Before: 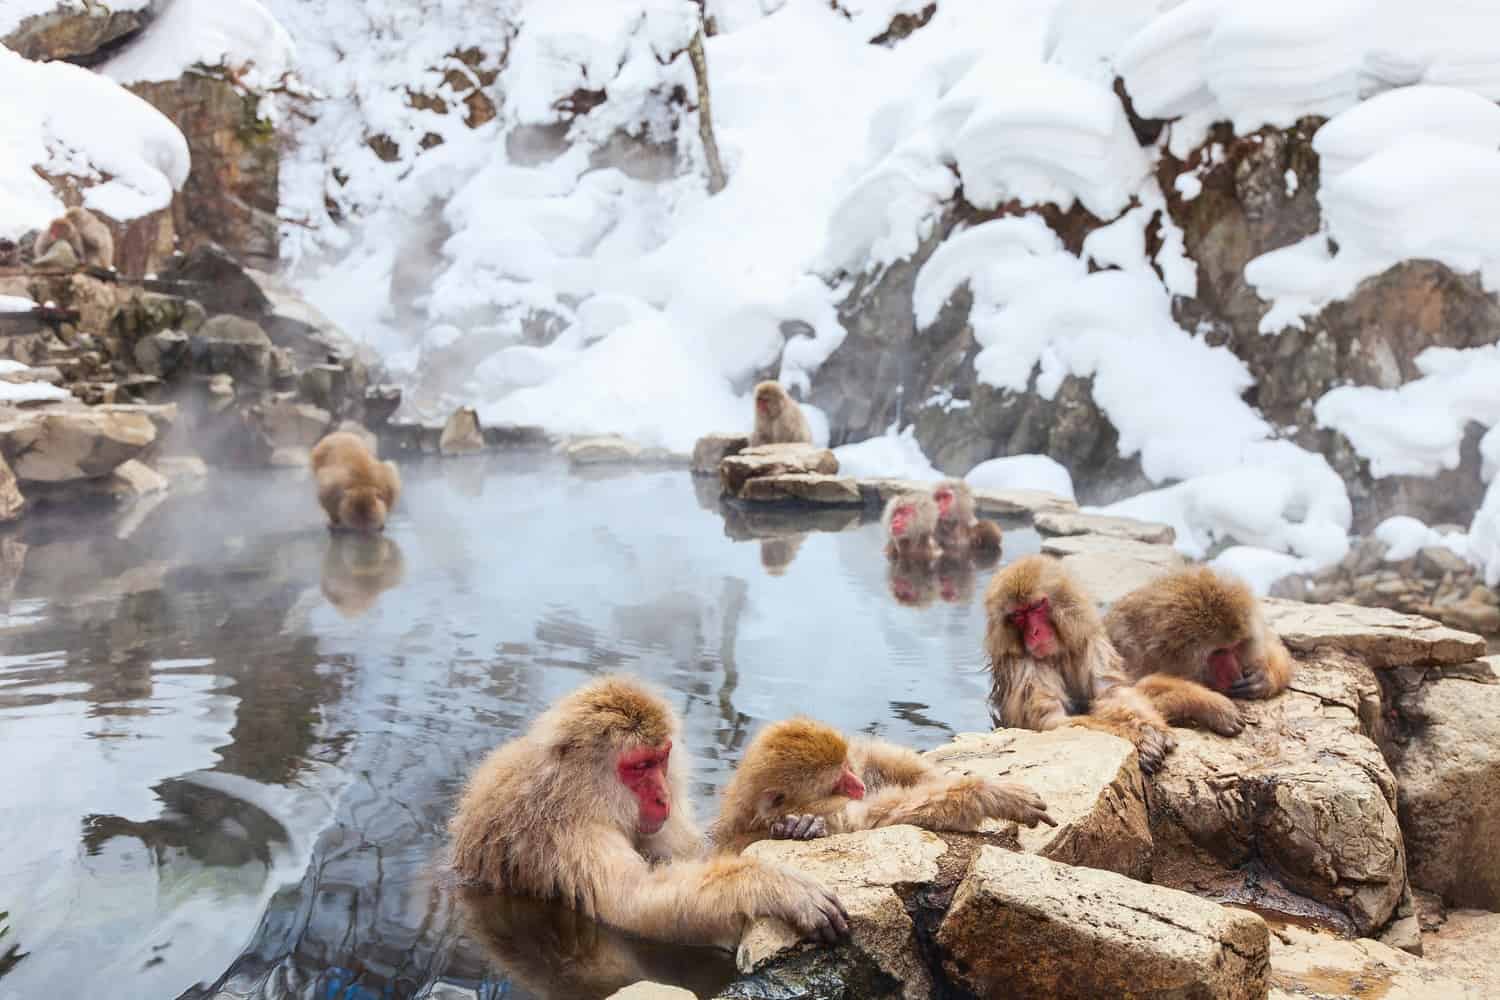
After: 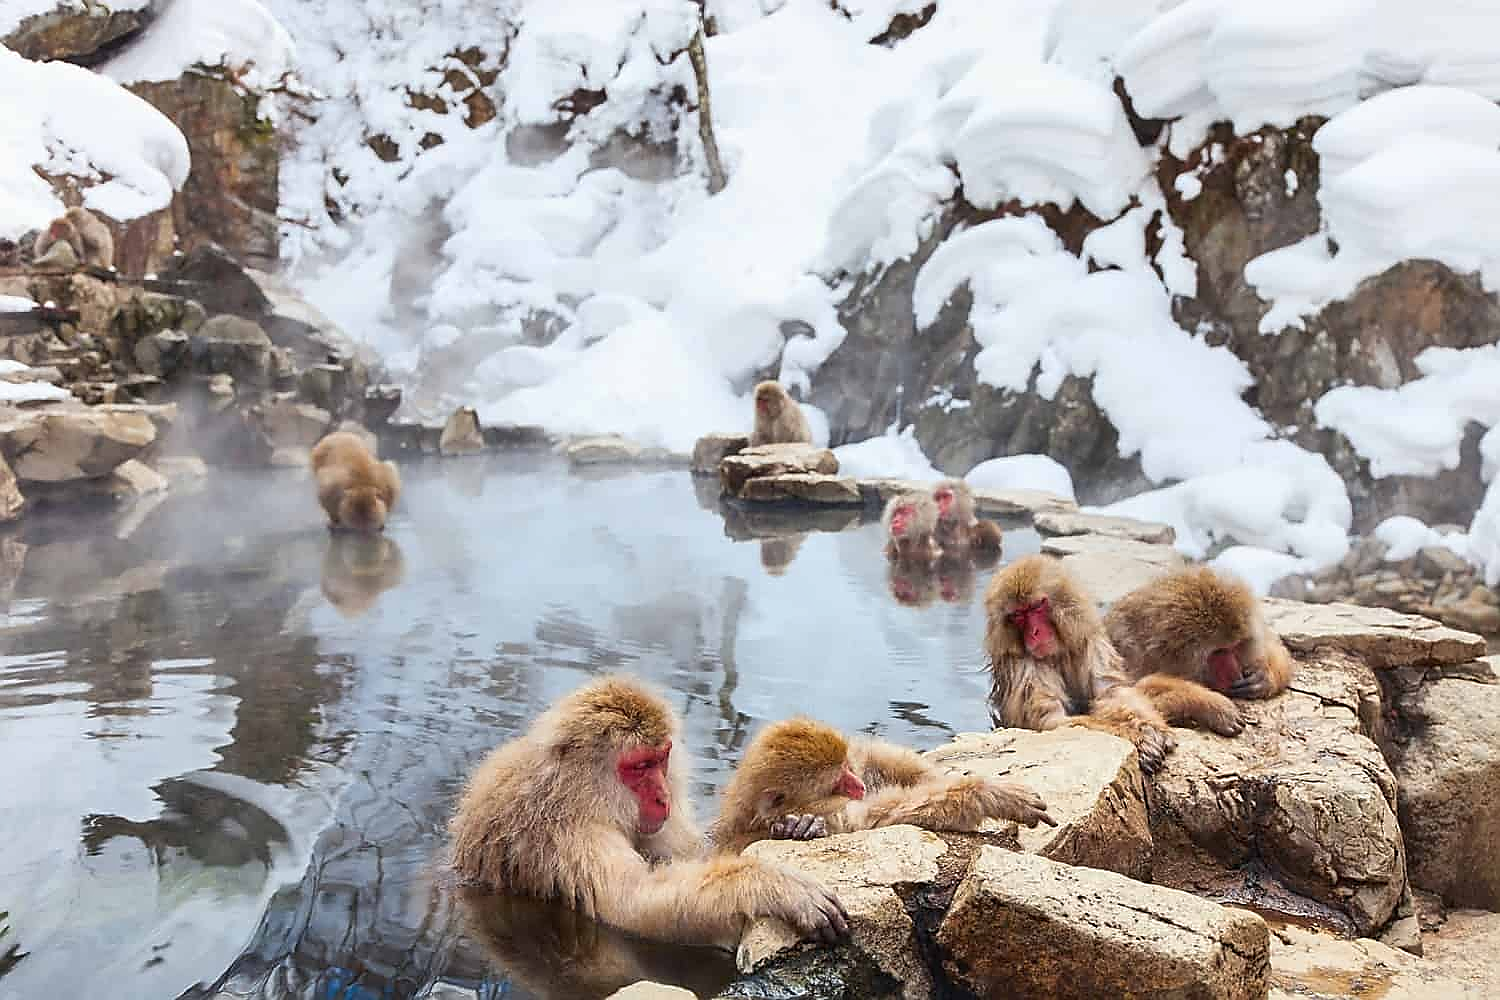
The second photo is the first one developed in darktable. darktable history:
sharpen: radius 1.396, amount 1.245, threshold 0.8
shadows and highlights: shadows 32.24, highlights -31.45, soften with gaussian
